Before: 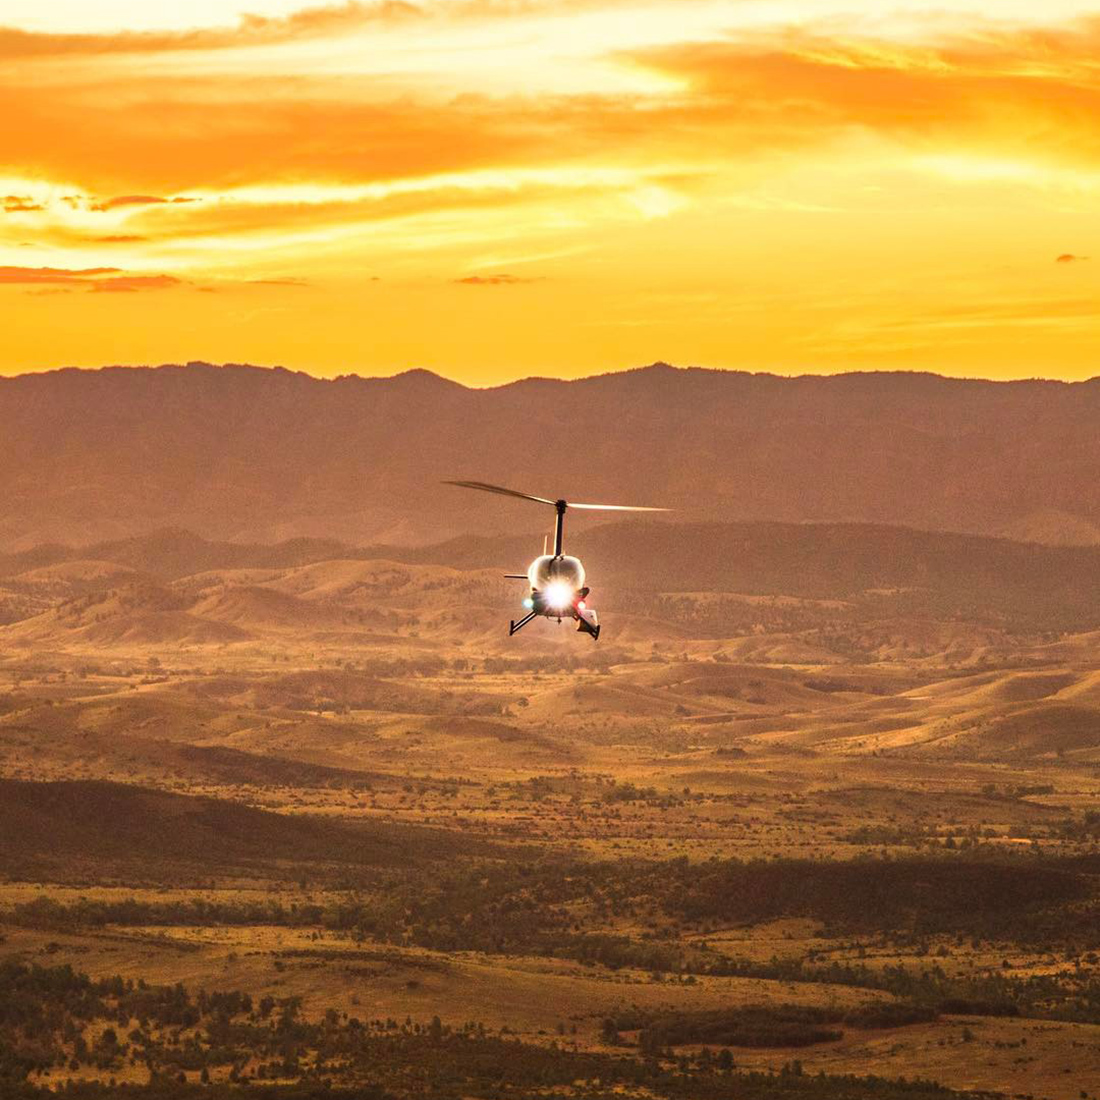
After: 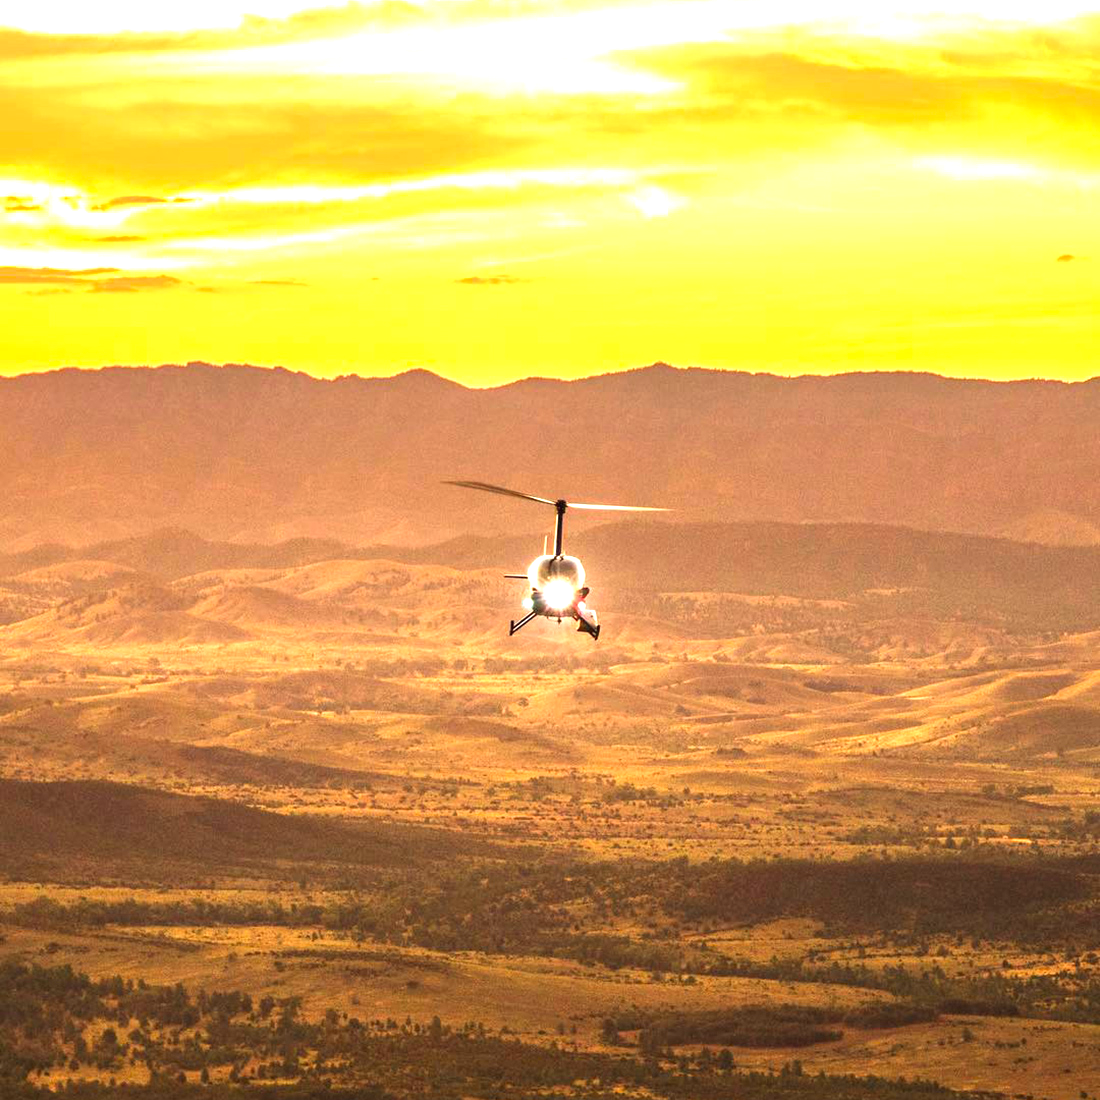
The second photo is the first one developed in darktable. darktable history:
rgb curve: curves: ch2 [(0, 0) (0.567, 0.512) (1, 1)], mode RGB, independent channels
exposure: black level correction 0, exposure 1 EV, compensate exposure bias true, compensate highlight preservation false
